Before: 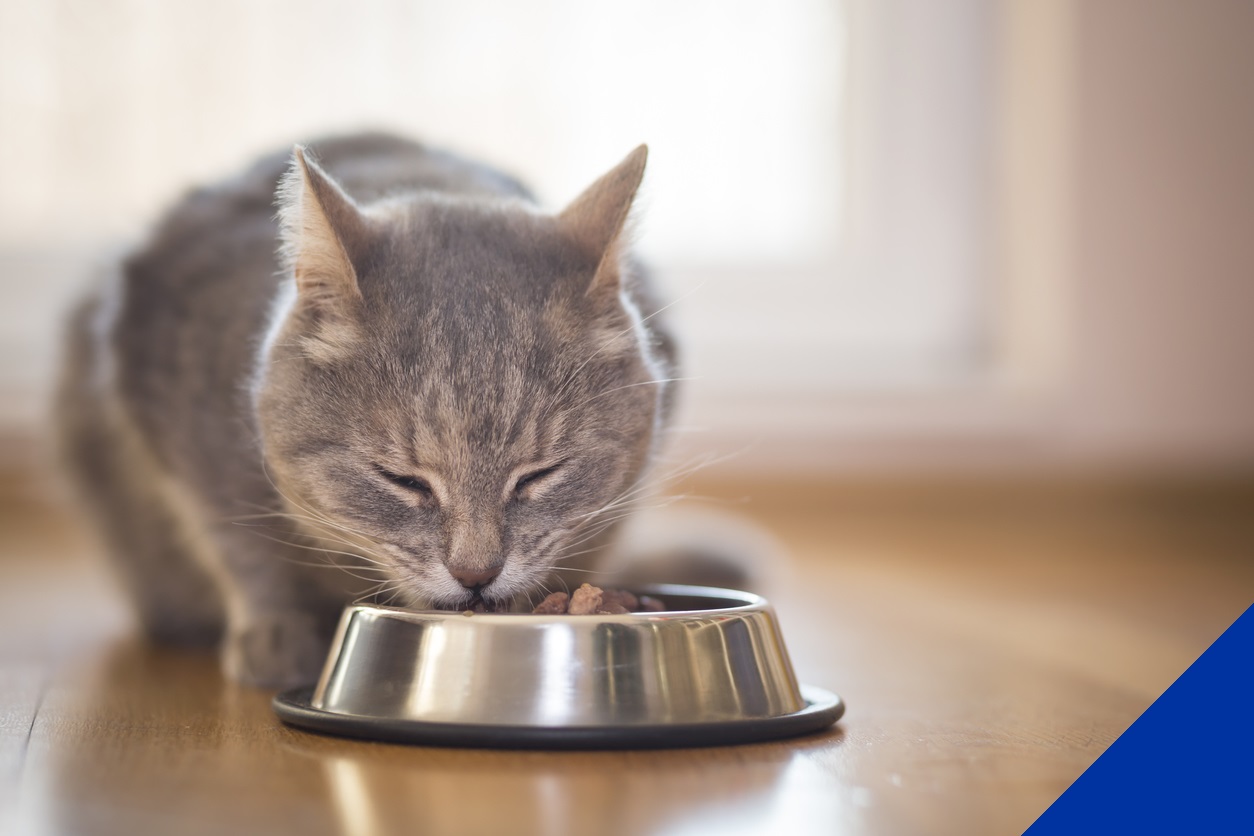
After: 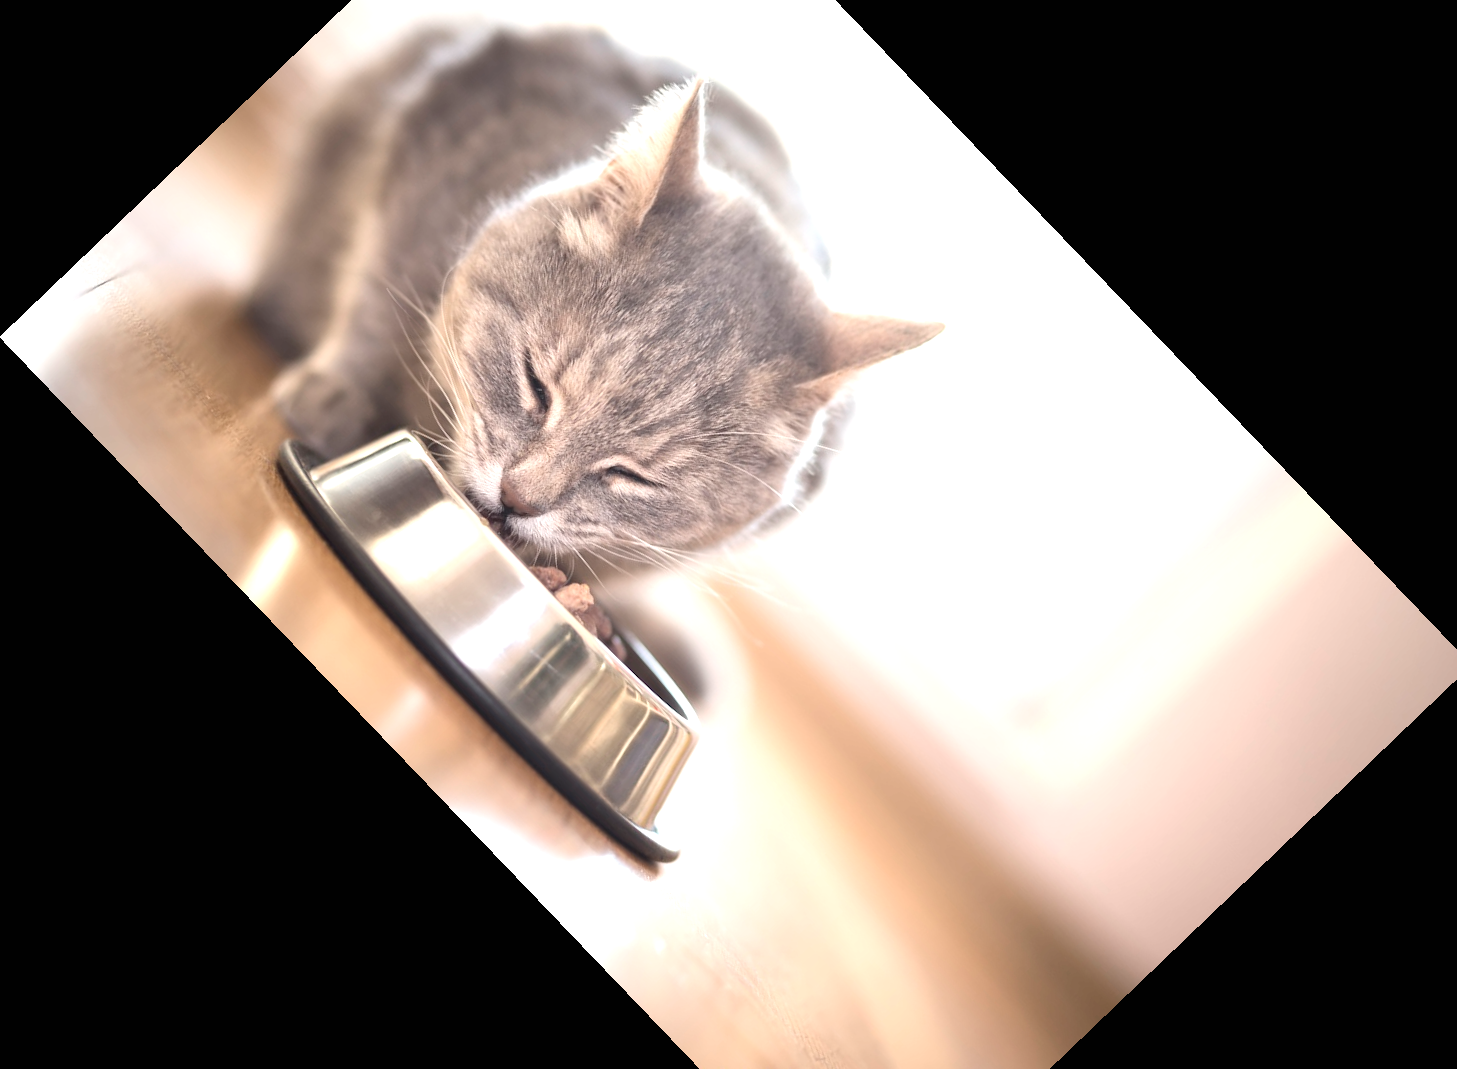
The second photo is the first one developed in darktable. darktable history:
white balance: red 1.009, blue 0.985
crop and rotate: angle -46.26°, top 16.234%, right 0.912%, bottom 11.704%
exposure: black level correction 0, exposure 1 EV, compensate exposure bias true, compensate highlight preservation false
contrast brightness saturation: contrast 0.1, saturation -0.3
rotate and perspective: crop left 0, crop top 0
